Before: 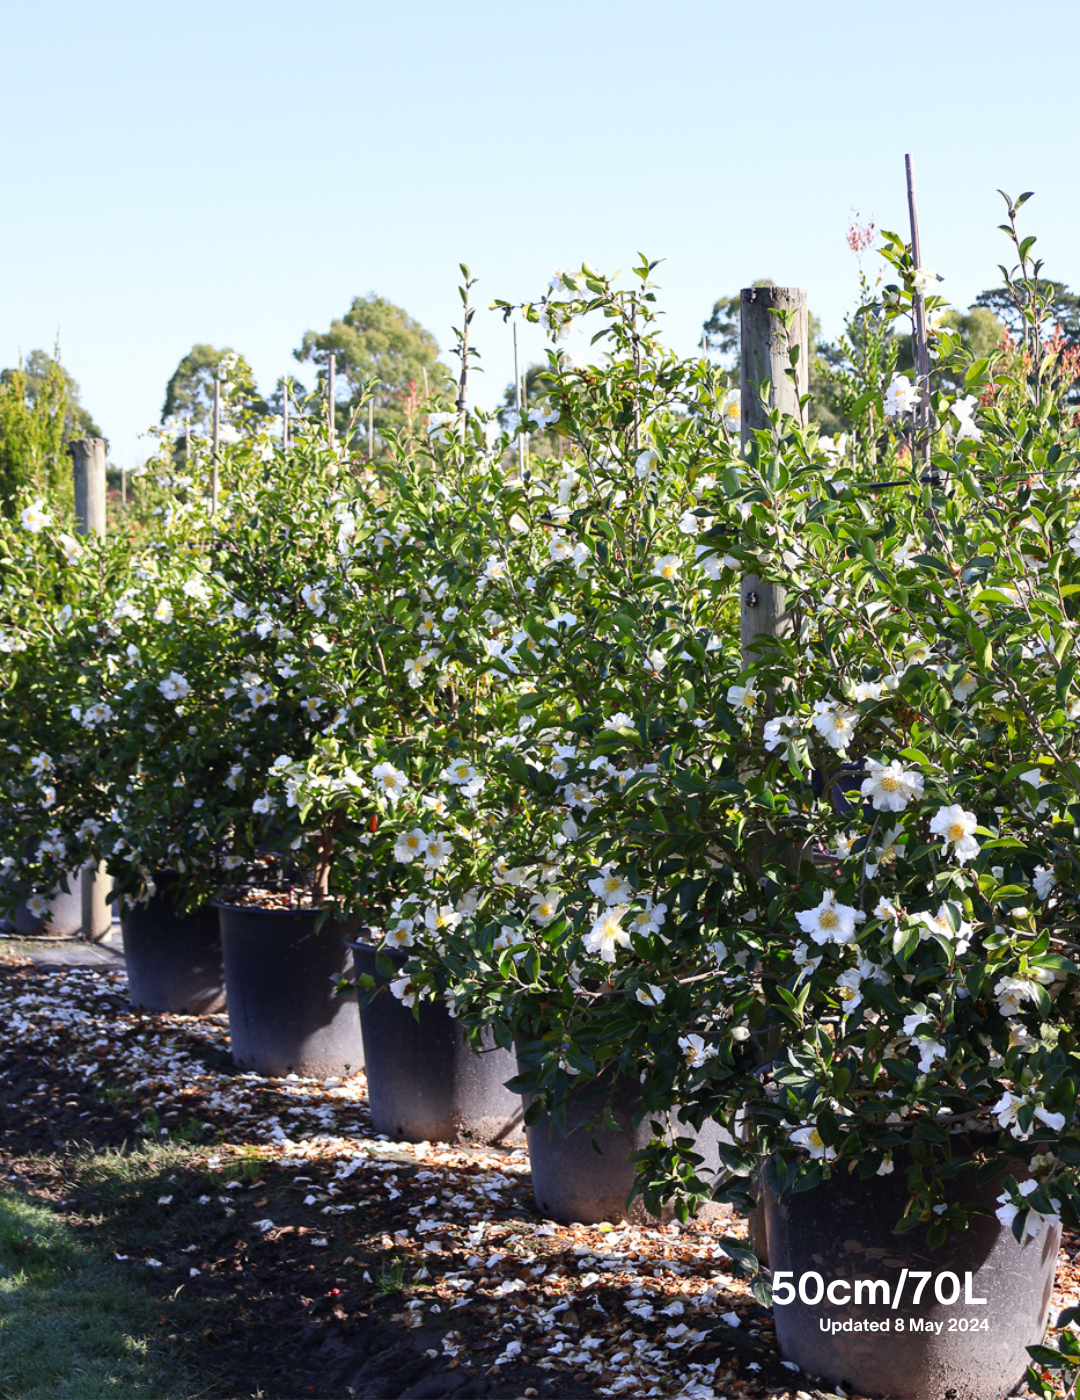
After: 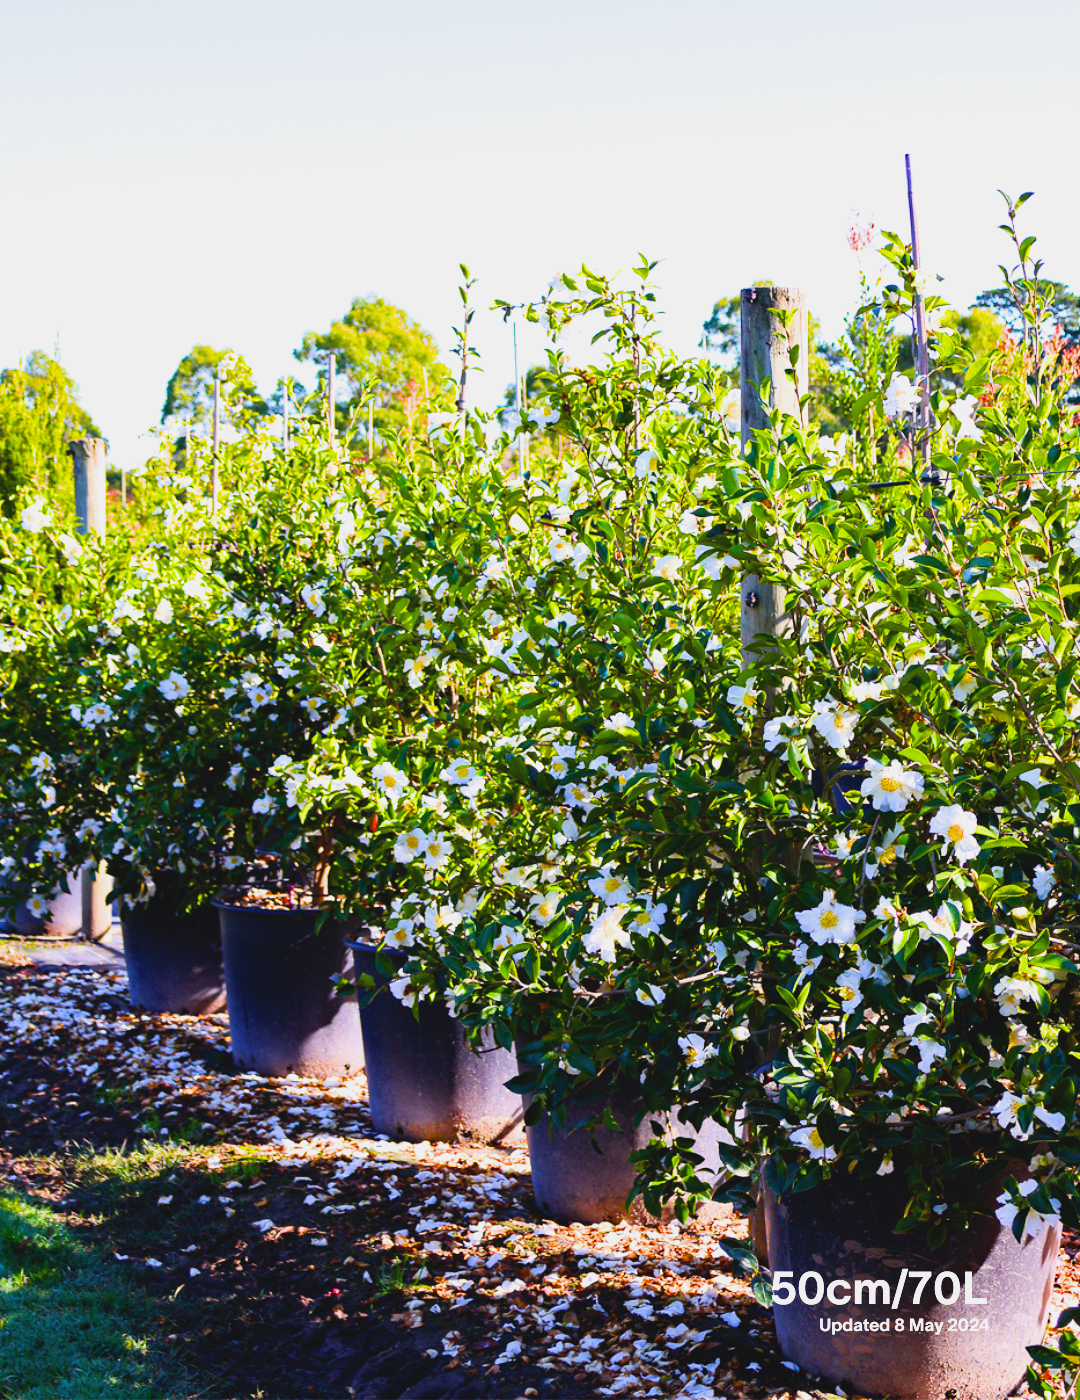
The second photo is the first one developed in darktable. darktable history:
contrast brightness saturation: contrast -0.11
filmic rgb: hardness 4.17
color balance rgb: linear chroma grading › global chroma 25%, perceptual saturation grading › global saturation 40%, perceptual brilliance grading › global brilliance 30%, global vibrance 40%
haze removal: compatibility mode true, adaptive false
tone equalizer: -8 EV -0.417 EV, -7 EV -0.389 EV, -6 EV -0.333 EV, -5 EV -0.222 EV, -3 EV 0.222 EV, -2 EV 0.333 EV, -1 EV 0.389 EV, +0 EV 0.417 EV, edges refinement/feathering 500, mask exposure compensation -1.57 EV, preserve details no
